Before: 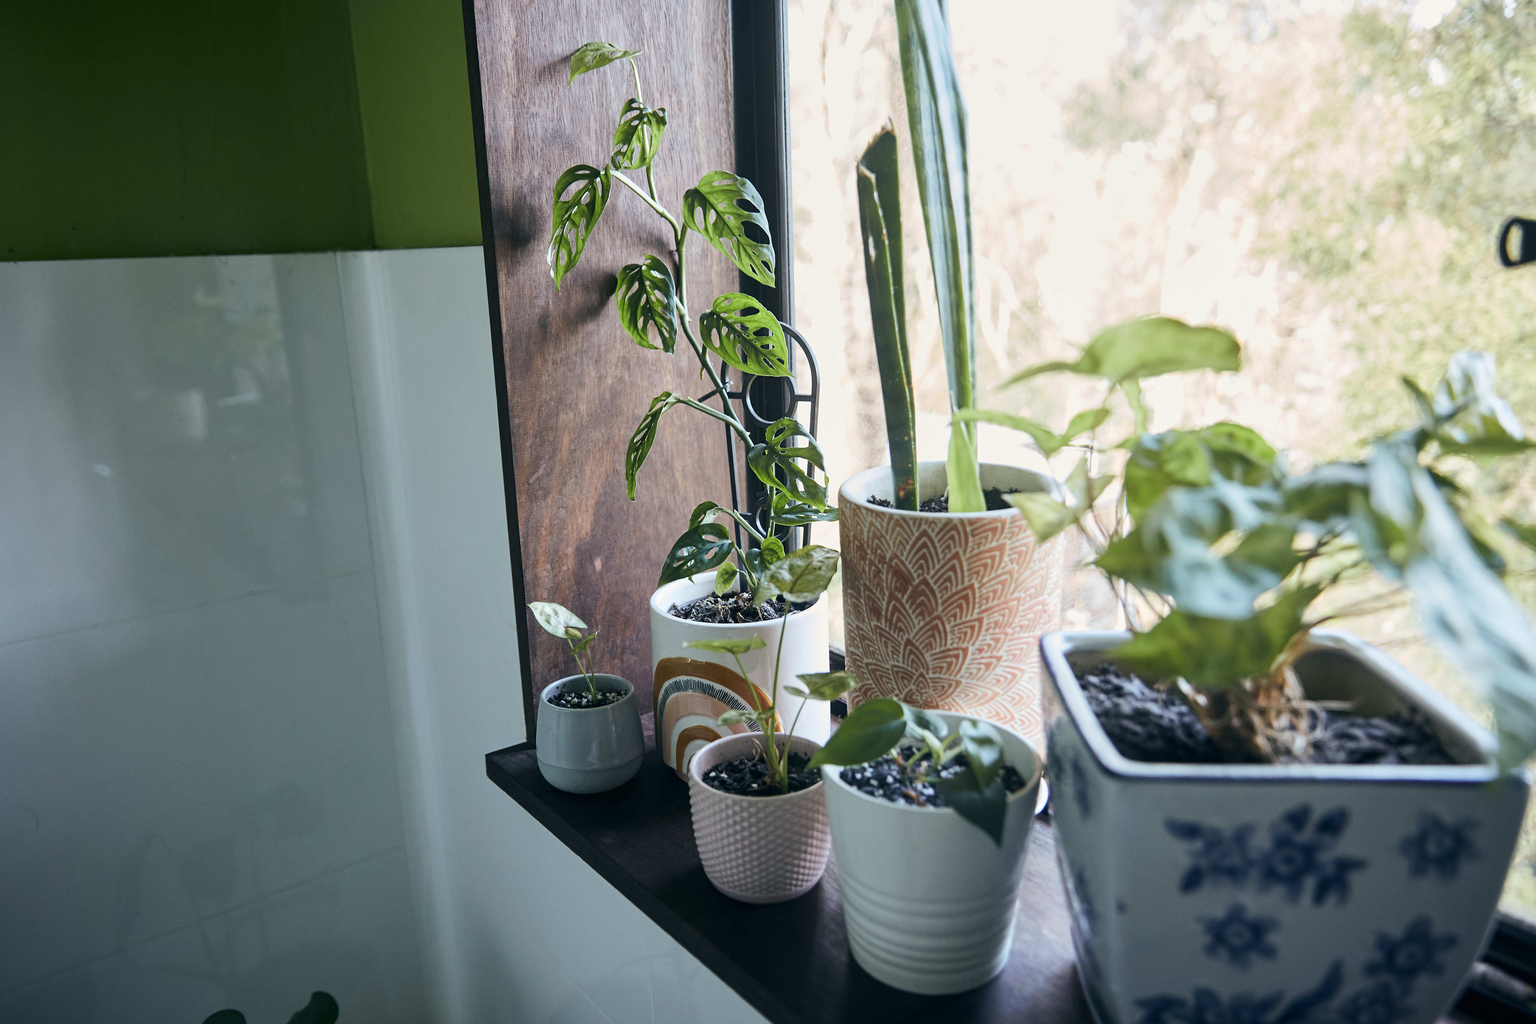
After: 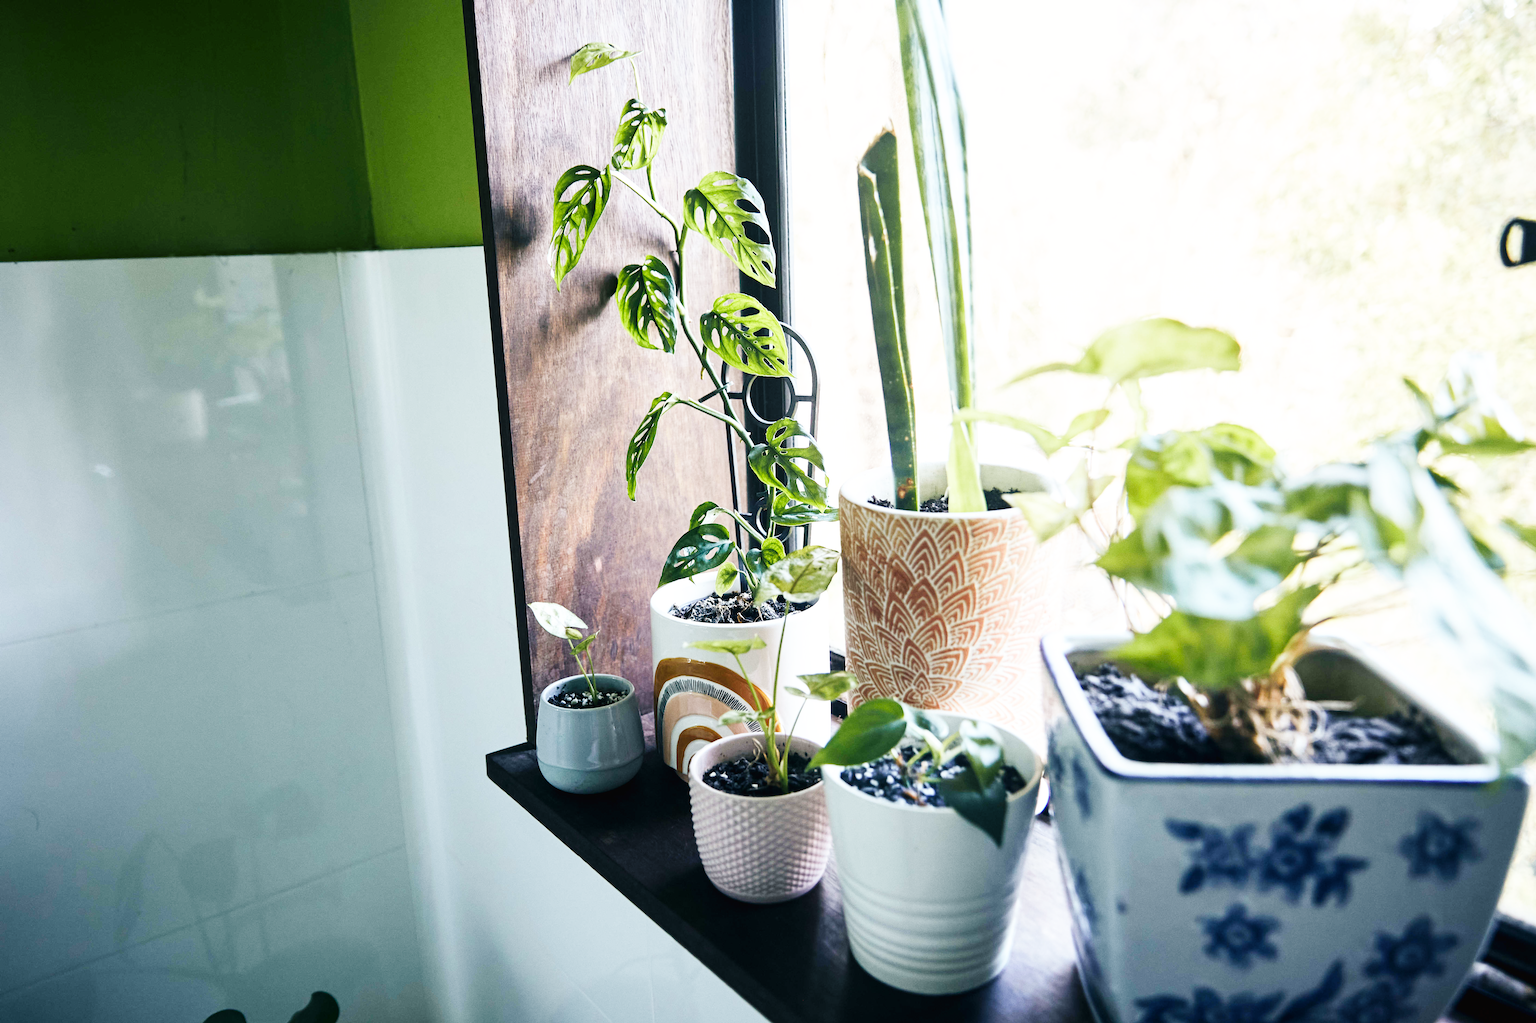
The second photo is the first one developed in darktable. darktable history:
base curve: curves: ch0 [(0, 0.003) (0.001, 0.002) (0.006, 0.004) (0.02, 0.022) (0.048, 0.086) (0.094, 0.234) (0.162, 0.431) (0.258, 0.629) (0.385, 0.8) (0.548, 0.918) (0.751, 0.988) (1, 1)], preserve colors none
tone equalizer: on, module defaults
